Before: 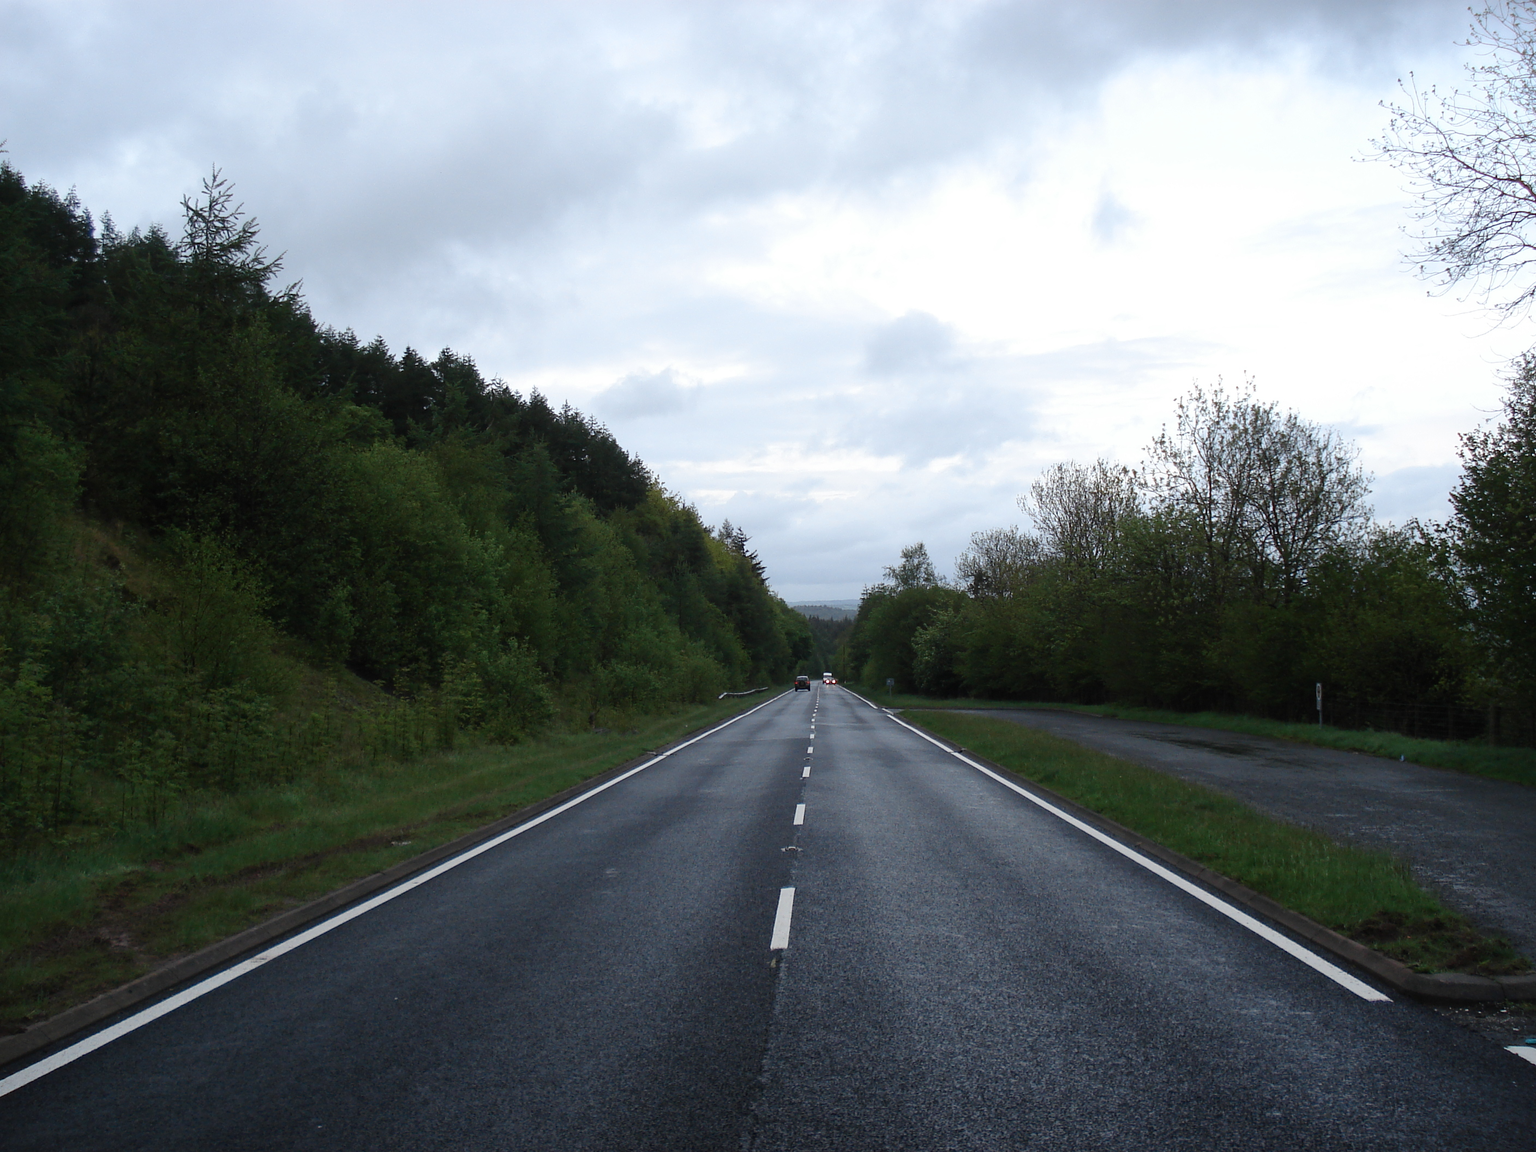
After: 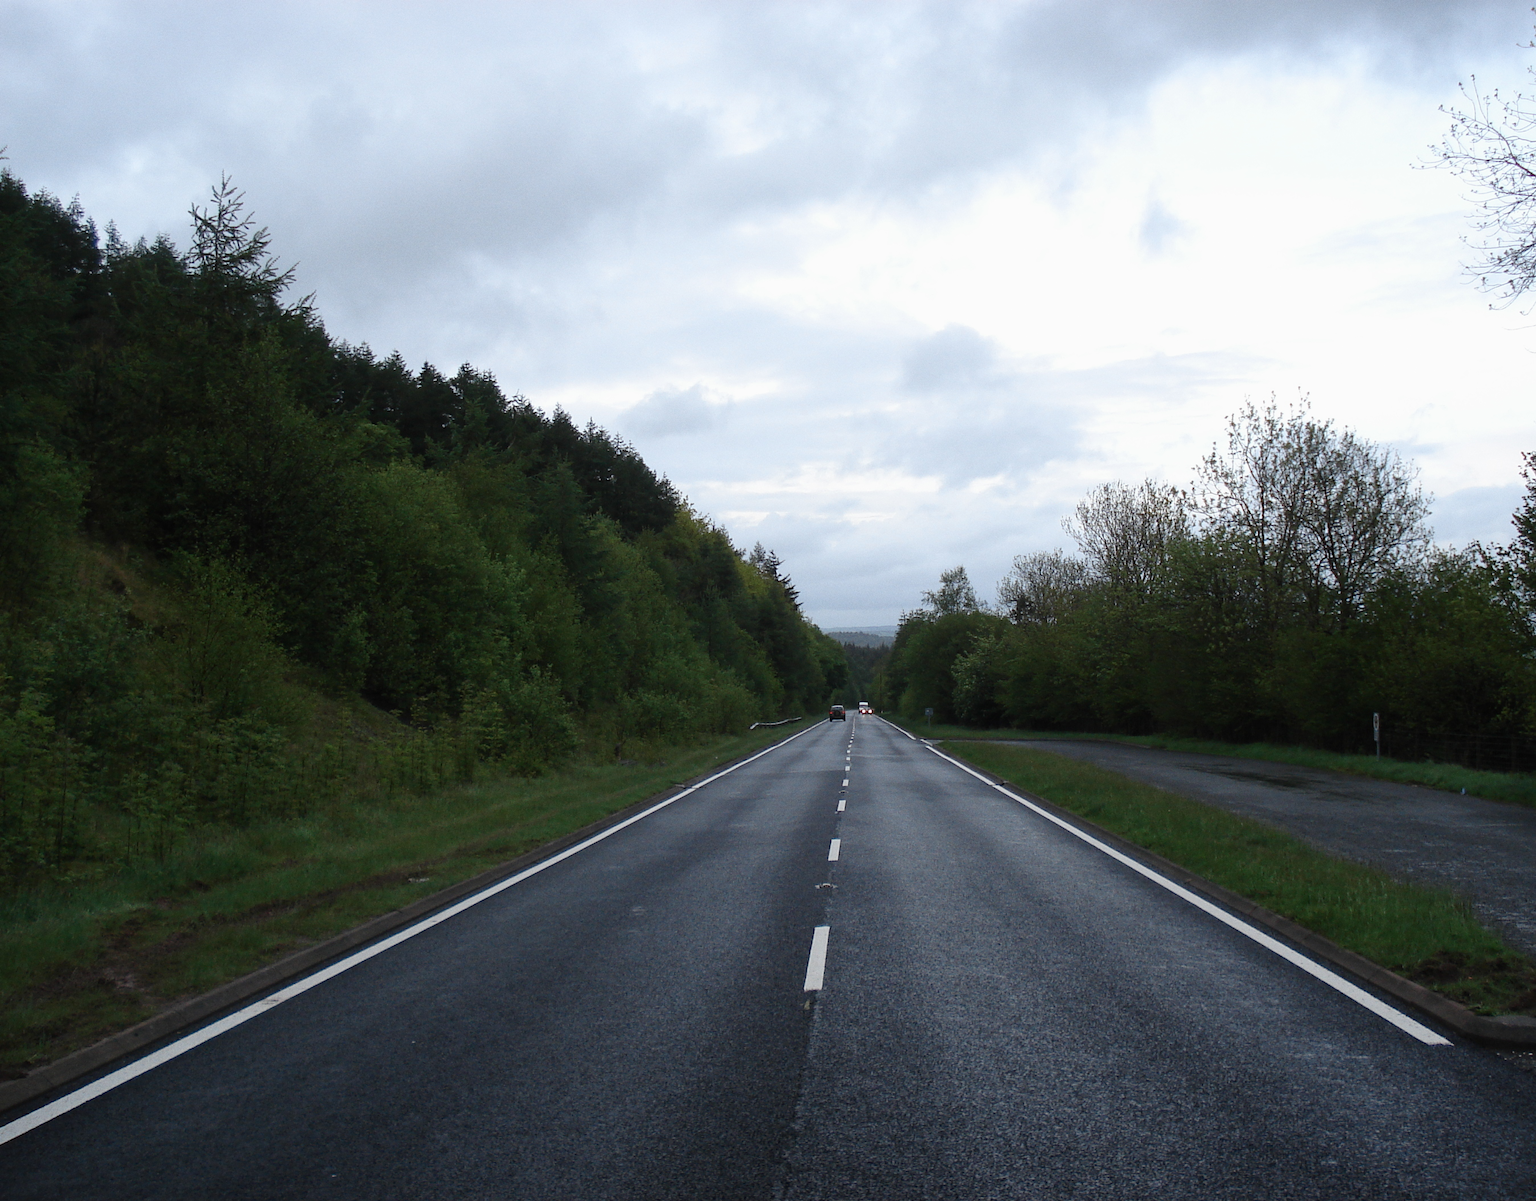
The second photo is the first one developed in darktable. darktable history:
exposure: exposure -0.05 EV
grain: coarseness 0.09 ISO, strength 16.61%
crop: right 4.126%, bottom 0.031%
